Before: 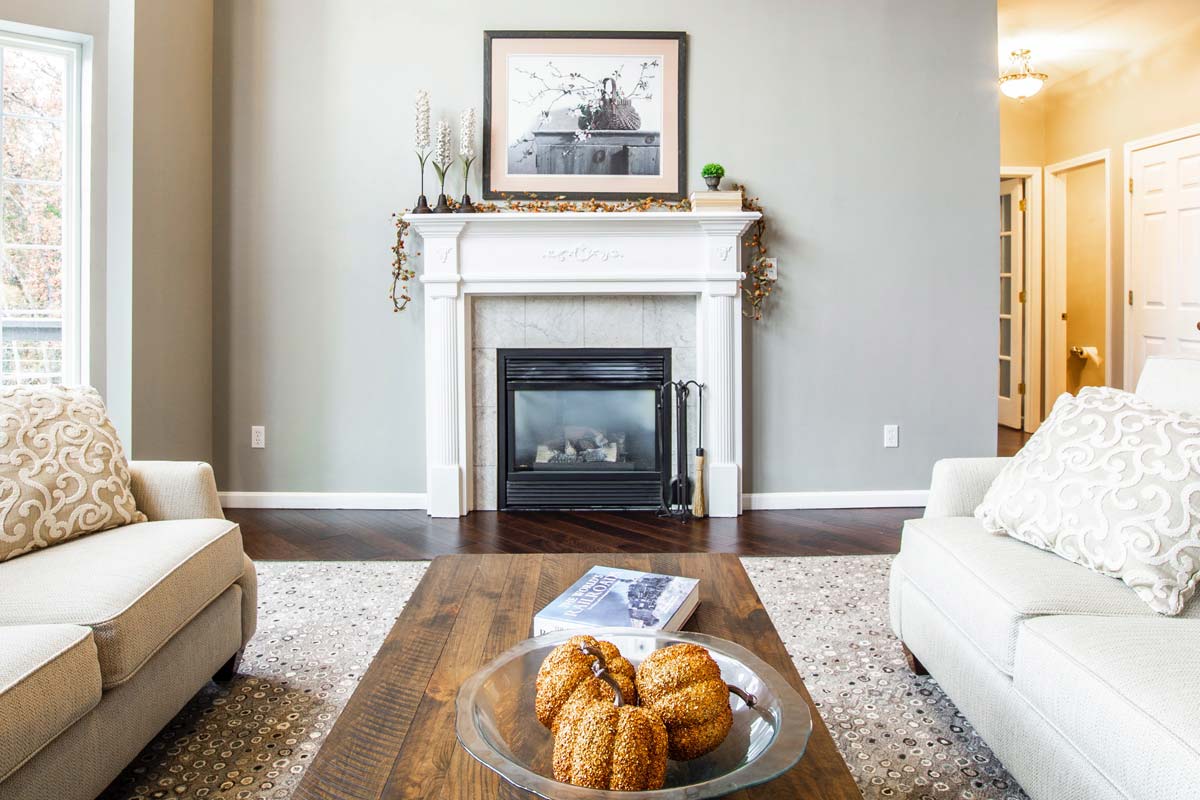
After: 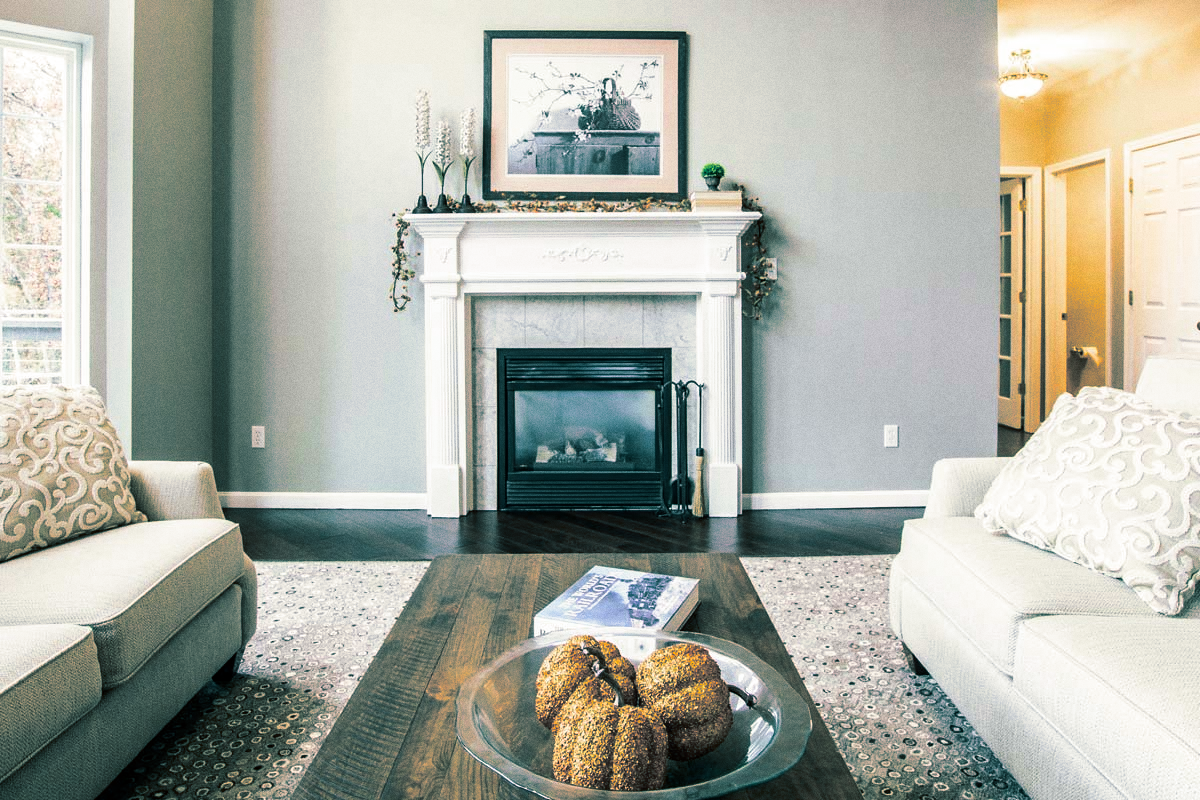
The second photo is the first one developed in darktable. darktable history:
contrast brightness saturation: contrast 0.12, brightness -0.12, saturation 0.2
split-toning: shadows › hue 186.43°, highlights › hue 49.29°, compress 30.29%
grain: coarseness 0.09 ISO
